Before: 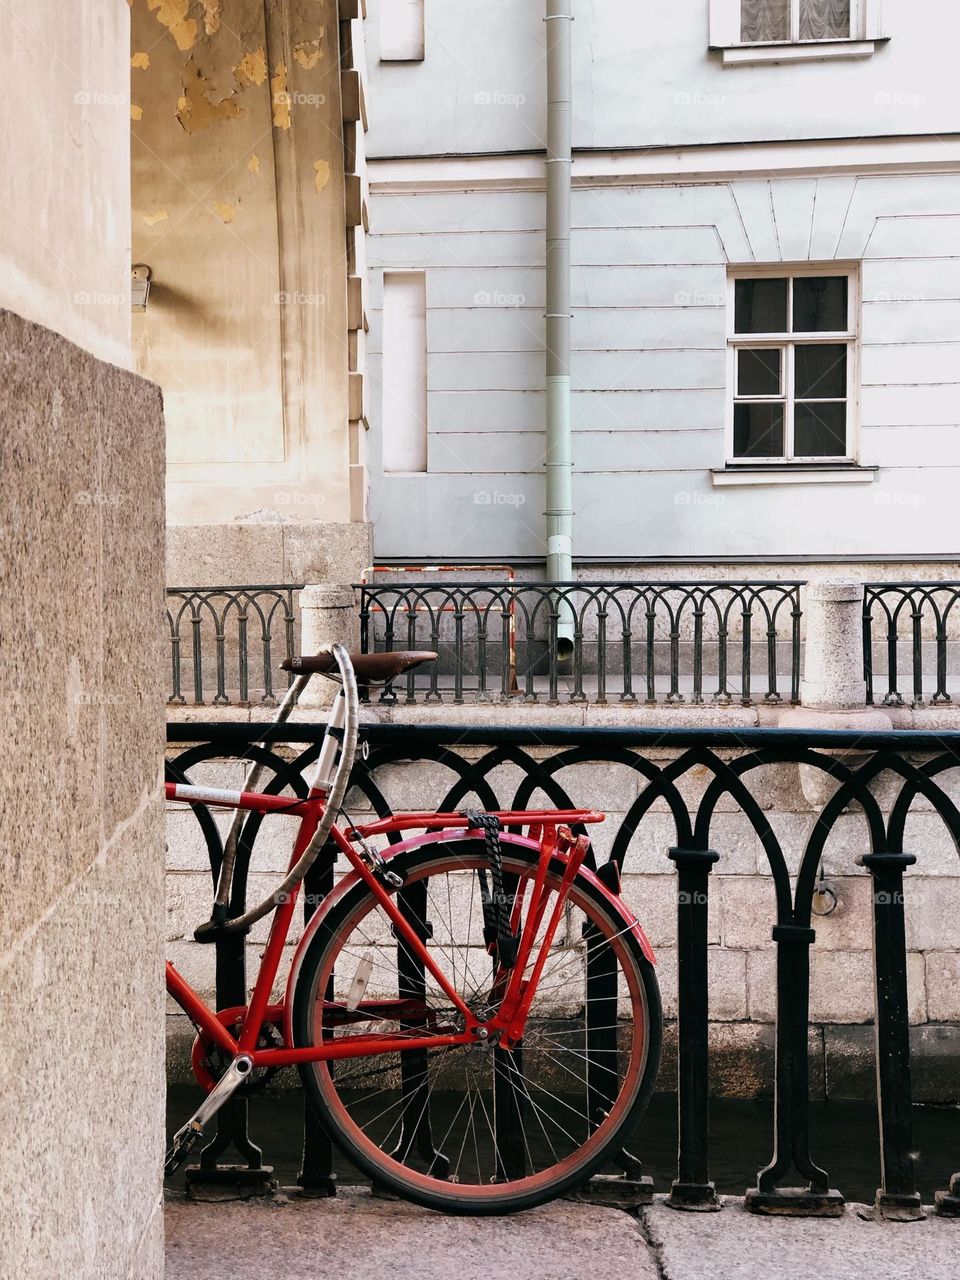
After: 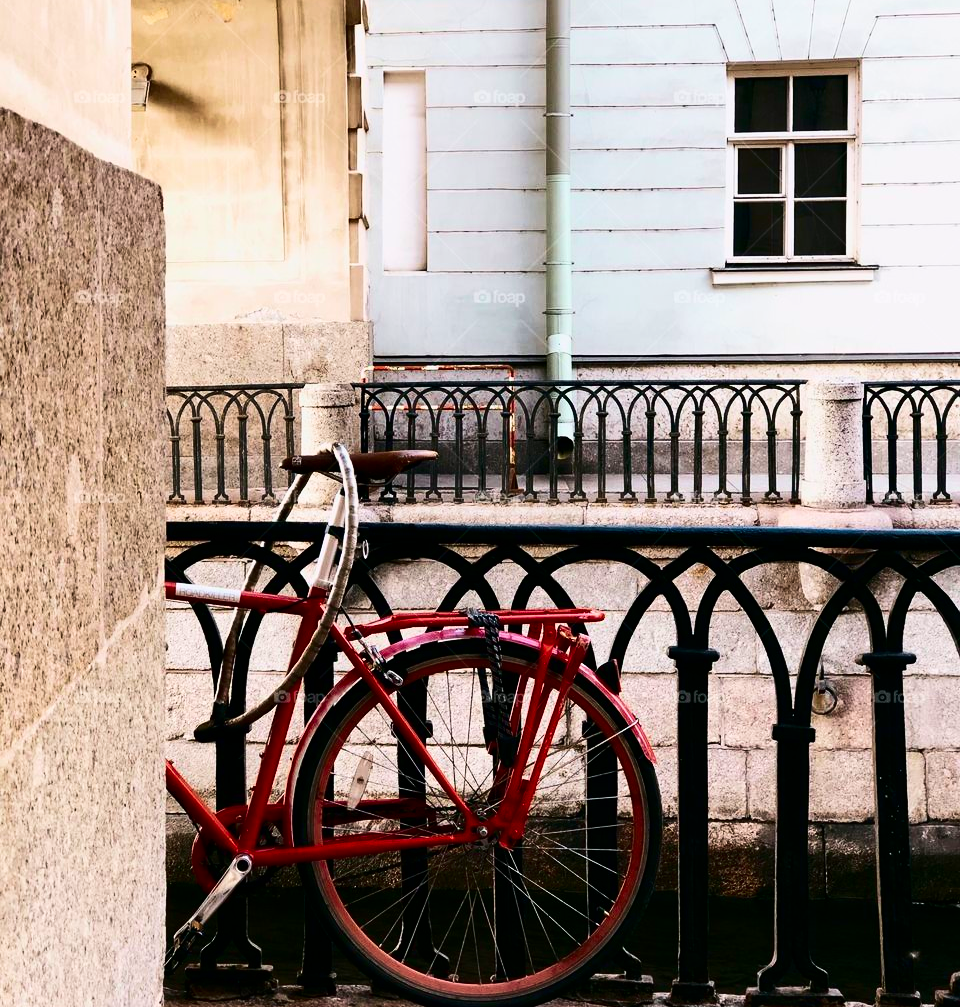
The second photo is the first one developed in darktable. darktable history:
contrast brightness saturation: contrast 0.32, brightness -0.08, saturation 0.17
crop and rotate: top 15.774%, bottom 5.506%
velvia: on, module defaults
